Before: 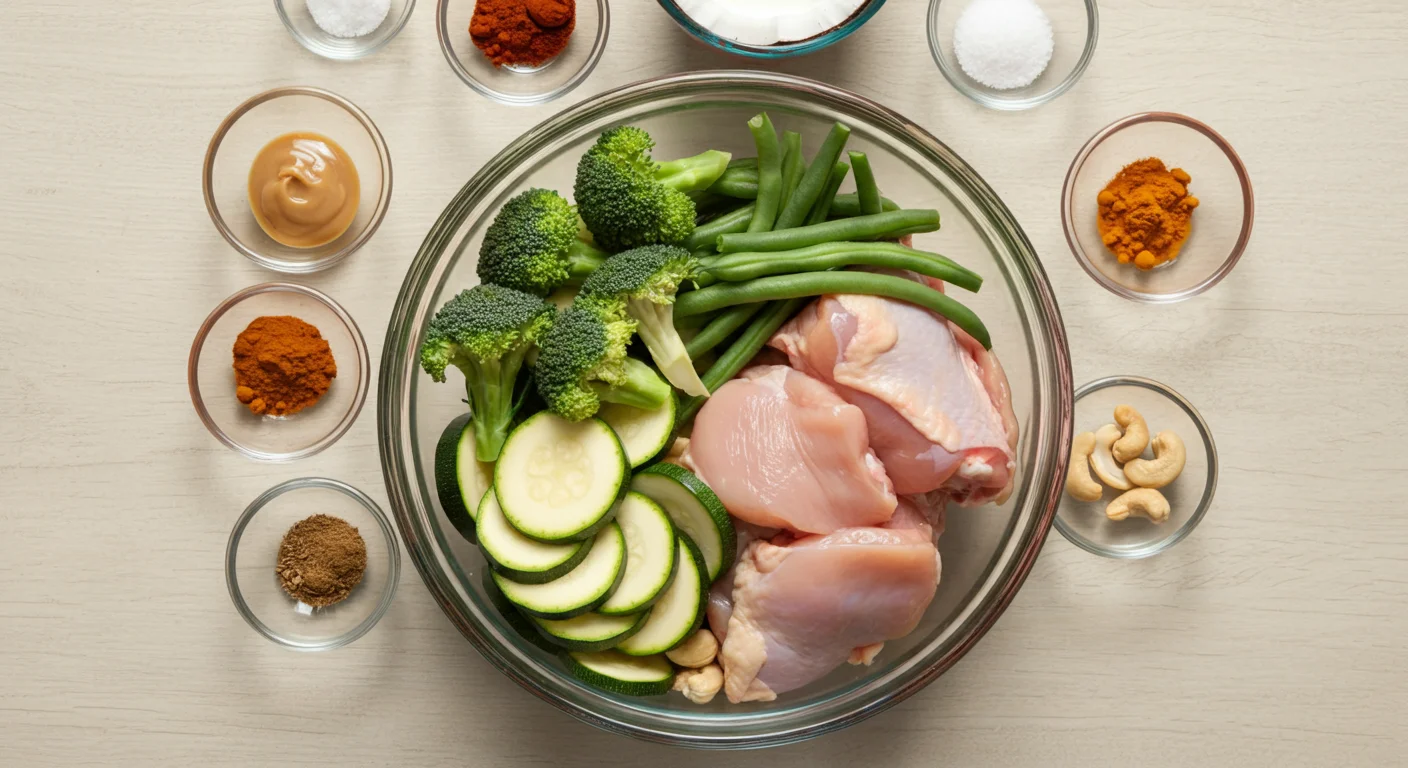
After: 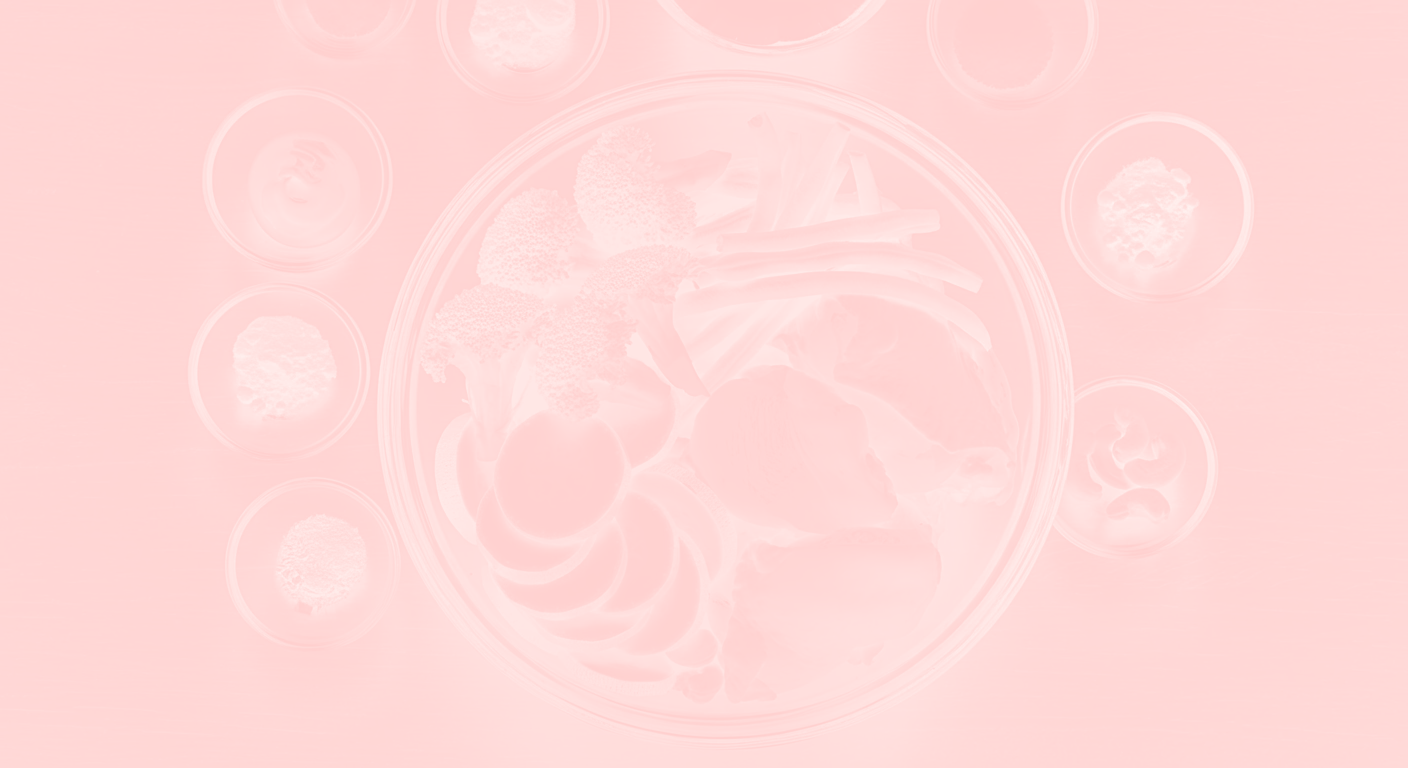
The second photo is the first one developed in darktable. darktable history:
bloom: size 85%, threshold 5%, strength 85%
color balance: lift [1, 1.011, 0.999, 0.989], gamma [1.109, 1.045, 1.039, 0.955], gain [0.917, 0.936, 0.952, 1.064], contrast 2.32%, contrast fulcrum 19%, output saturation 101%
colorize: saturation 51%, source mix 50.67%, lightness 50.67%
sharpen: on, module defaults
